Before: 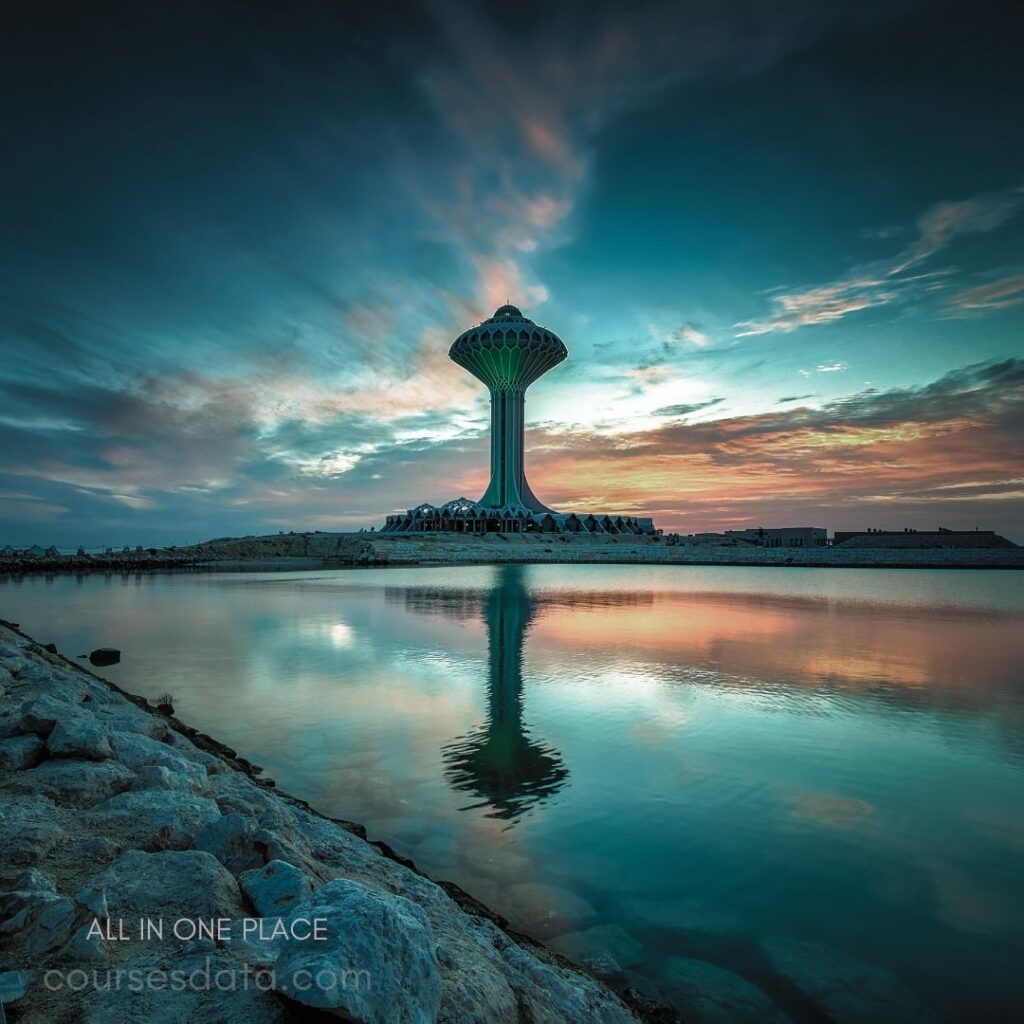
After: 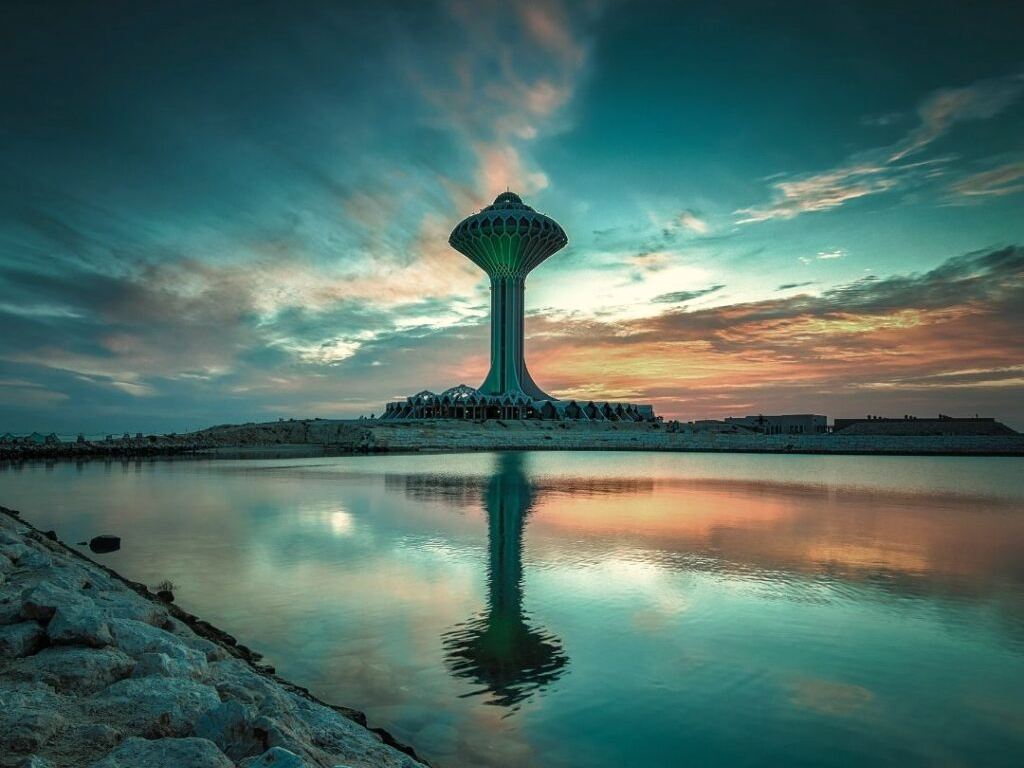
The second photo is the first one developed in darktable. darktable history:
crop: top 11.038%, bottom 13.962%
white balance: red 1.029, blue 0.92
